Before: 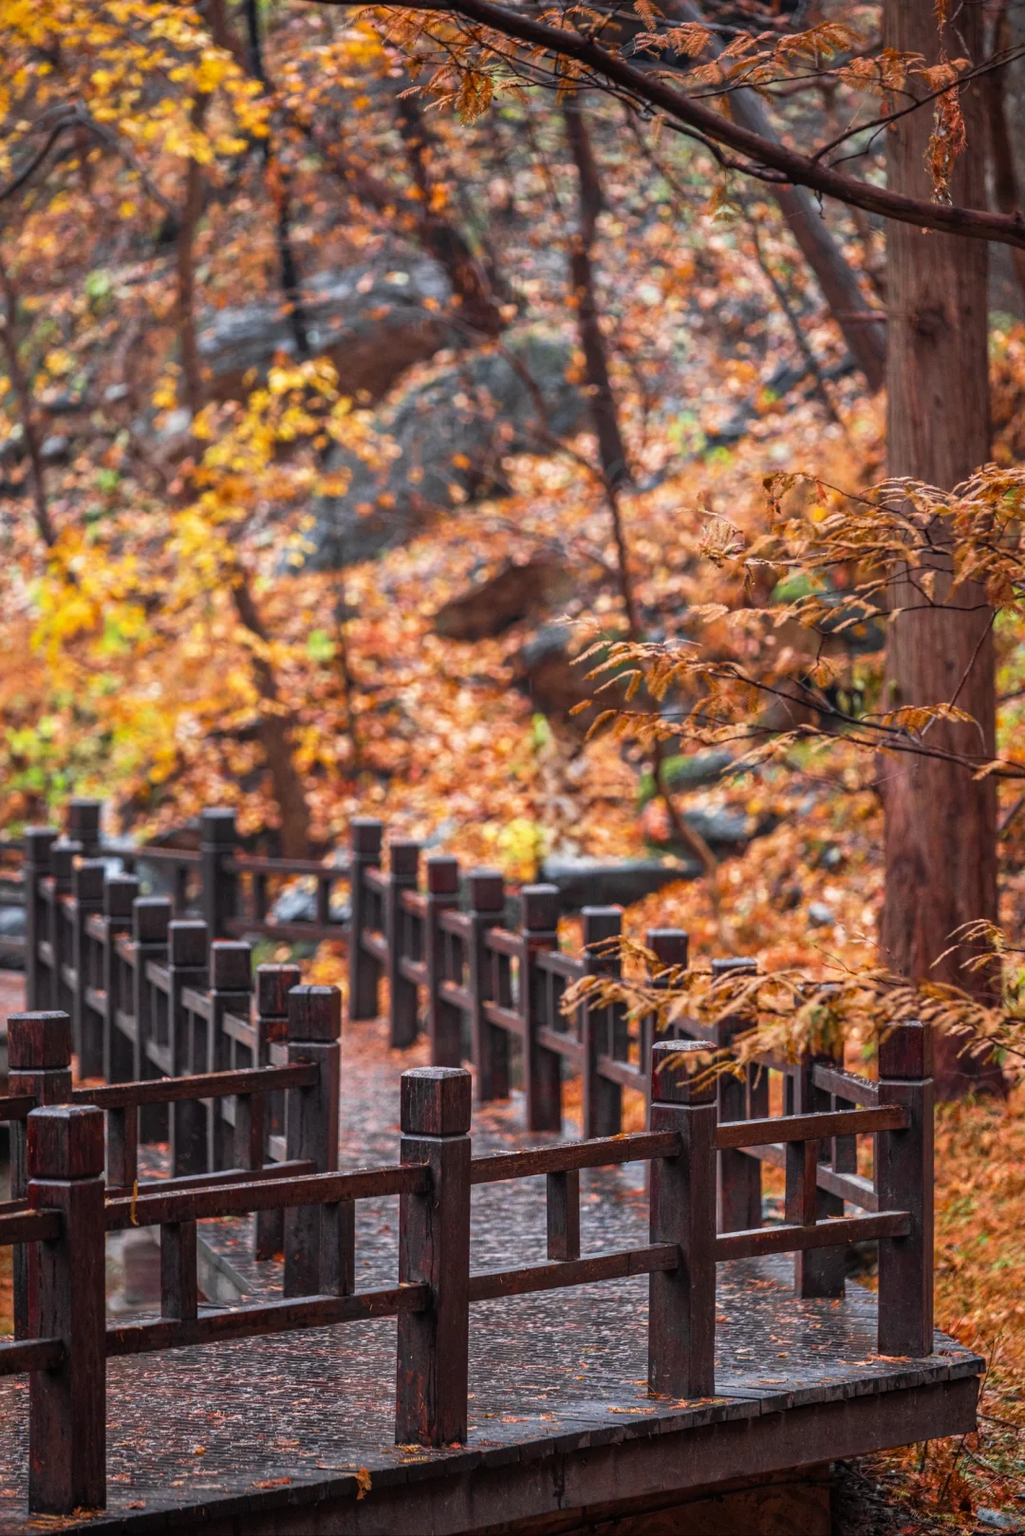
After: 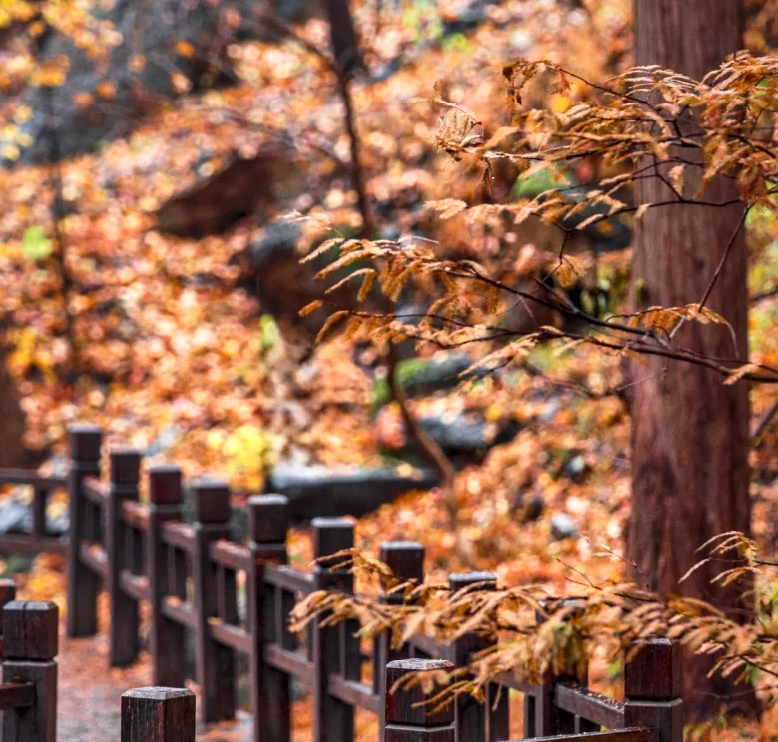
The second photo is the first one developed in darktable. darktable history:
crop and rotate: left 27.938%, top 27.046%, bottom 27.046%
local contrast: mode bilateral grid, contrast 100, coarseness 100, detail 165%, midtone range 0.2
